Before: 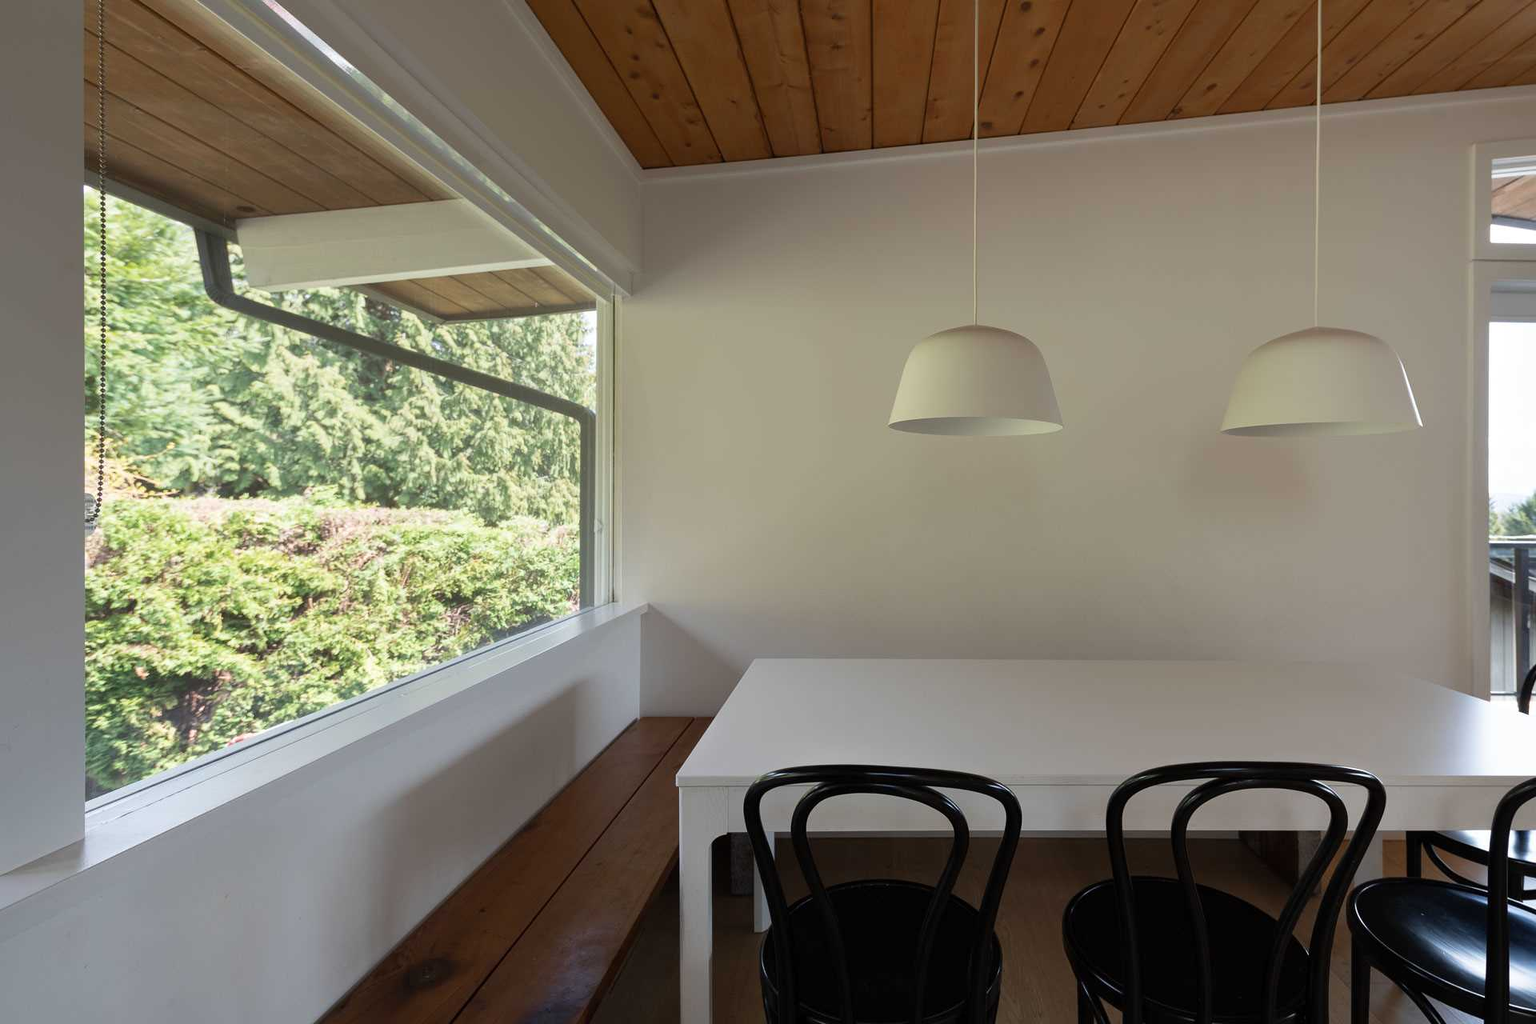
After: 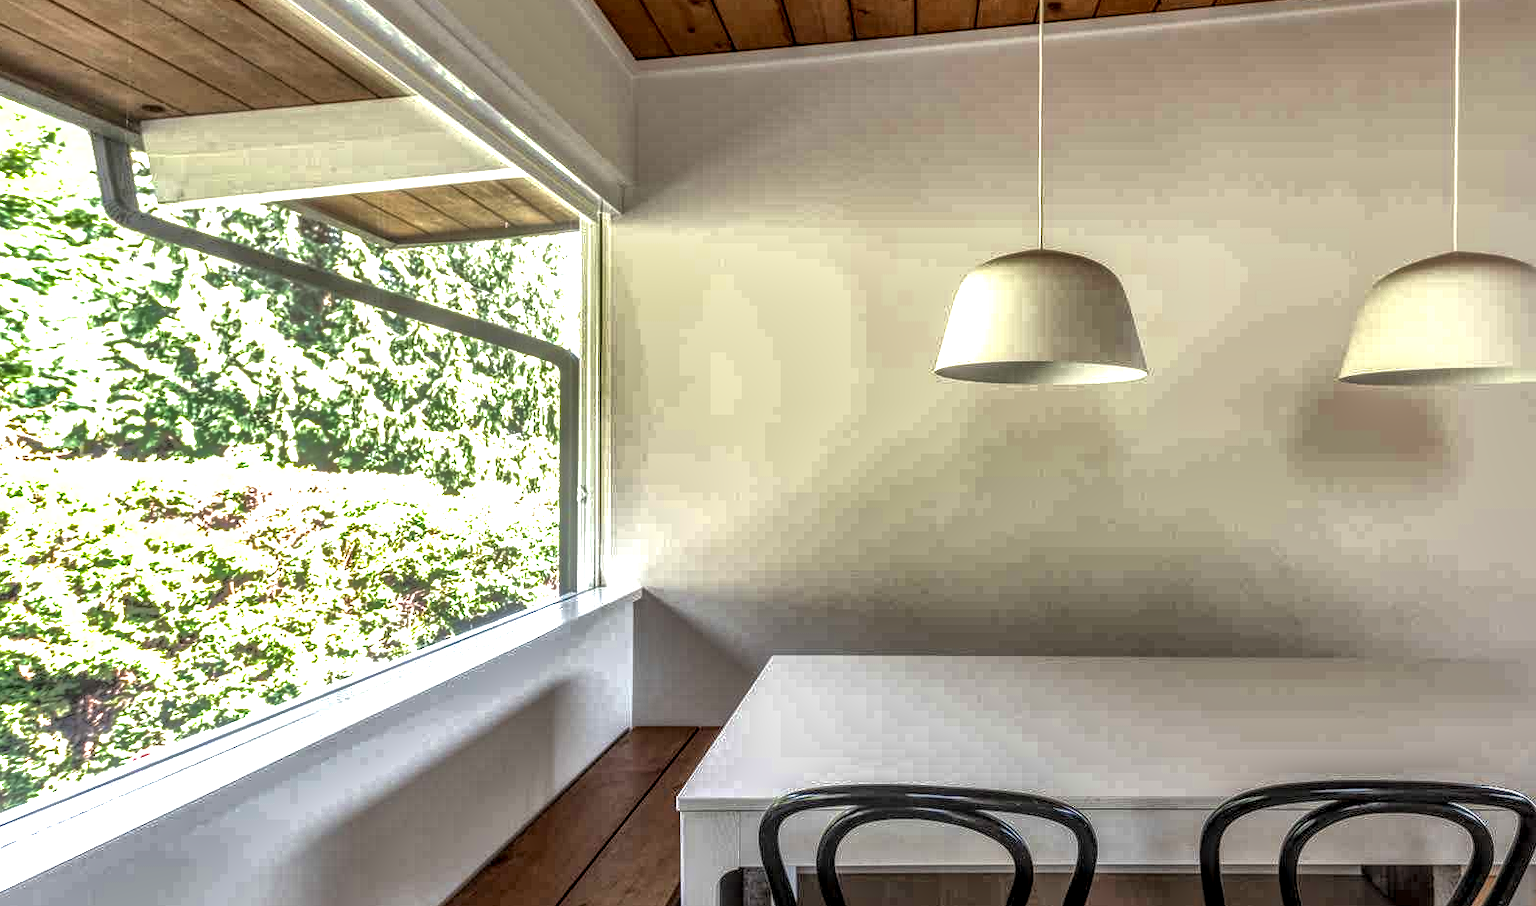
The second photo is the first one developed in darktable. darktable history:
local contrast: highlights 2%, shadows 3%, detail 298%, midtone range 0.296
tone equalizer: -8 EV -0.408 EV, -7 EV -0.403 EV, -6 EV -0.299 EV, -5 EV -0.216 EV, -3 EV 0.228 EV, -2 EV 0.308 EV, -1 EV 0.363 EV, +0 EV 0.409 EV
shadows and highlights: shadows 40.14, highlights -59.7
exposure: exposure 0.651 EV, compensate highlight preservation false
crop: left 7.856%, top 11.793%, right 9.951%, bottom 15.422%
